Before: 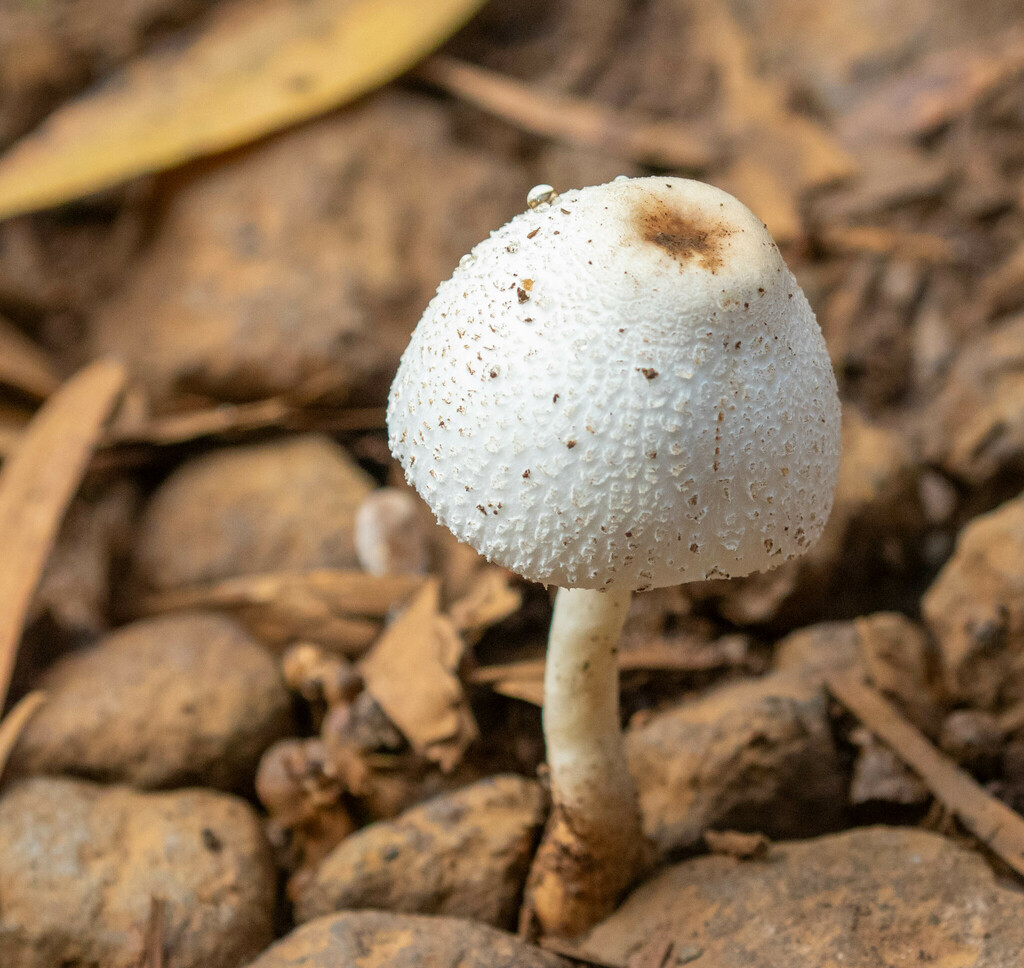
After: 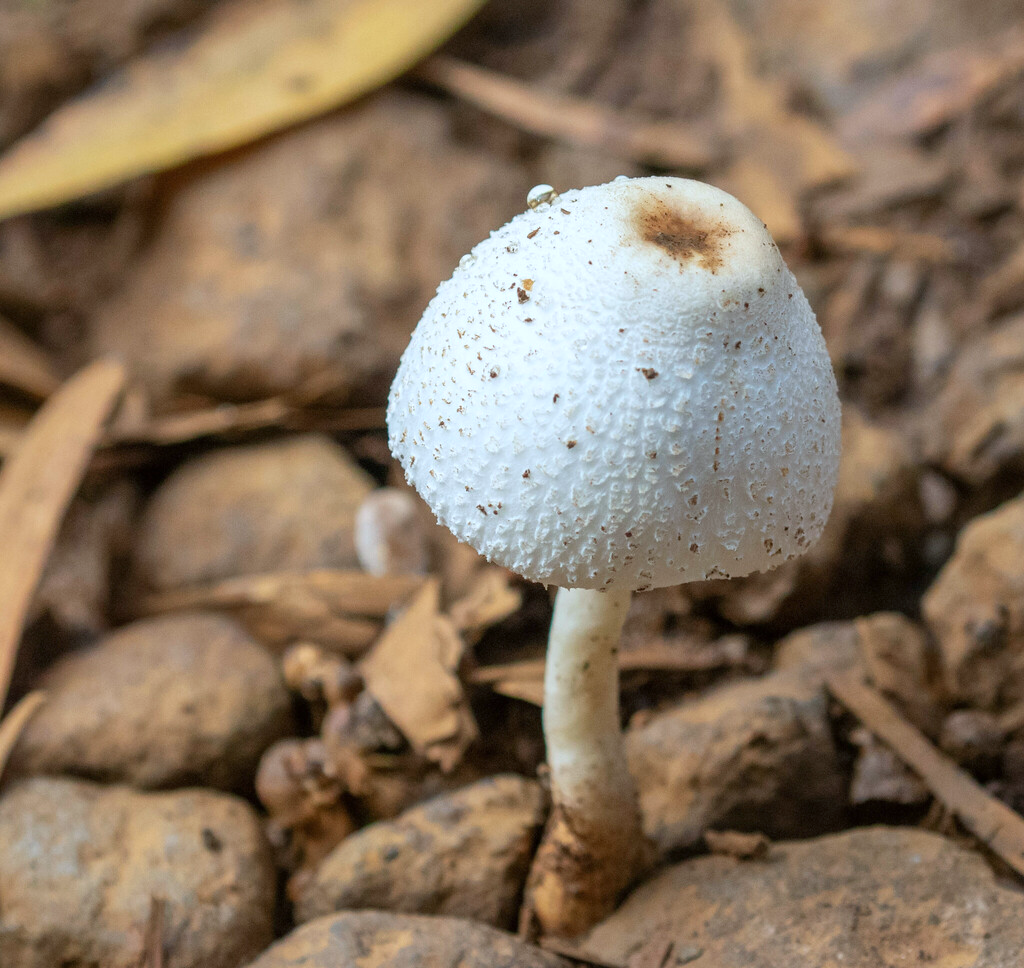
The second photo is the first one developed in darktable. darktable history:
color calibration: illuminant custom, x 0.368, y 0.373, temperature 4331 K
